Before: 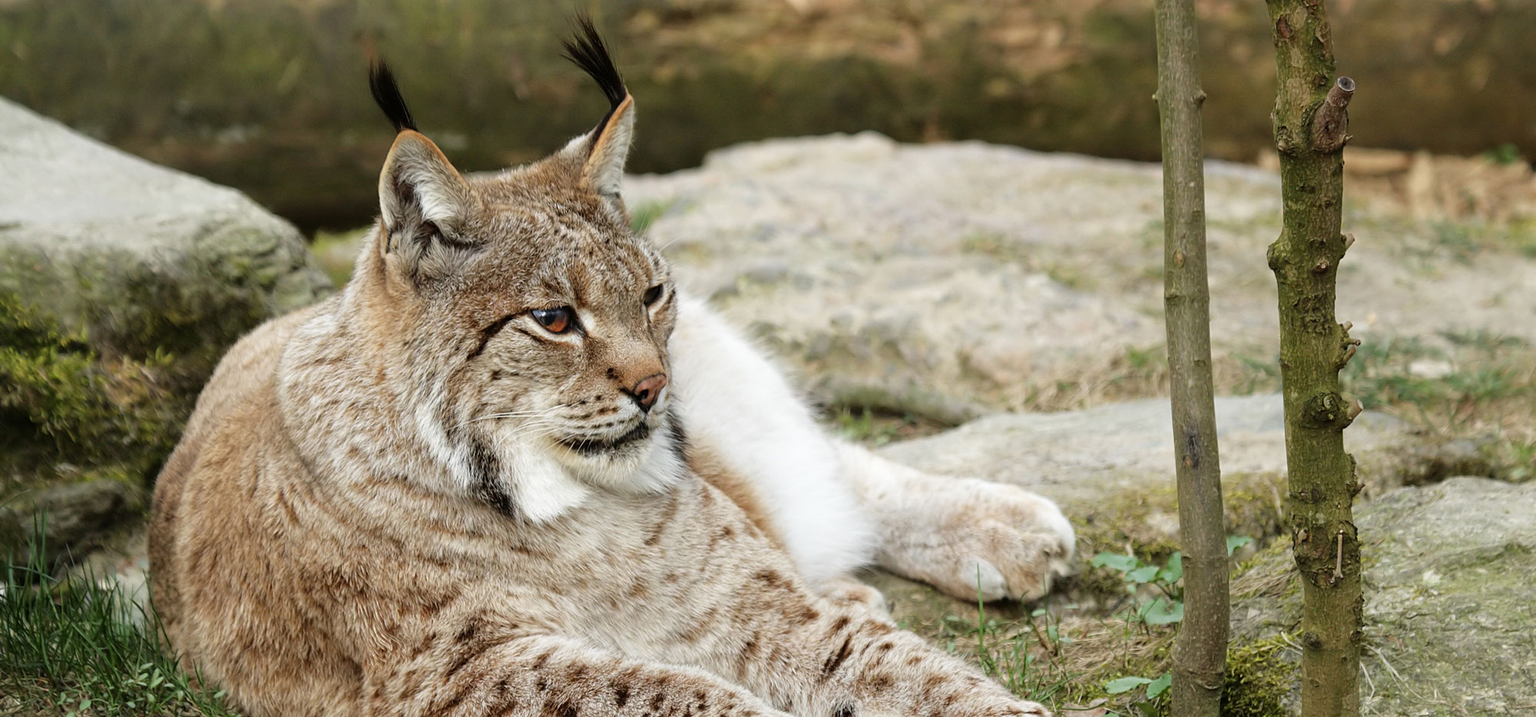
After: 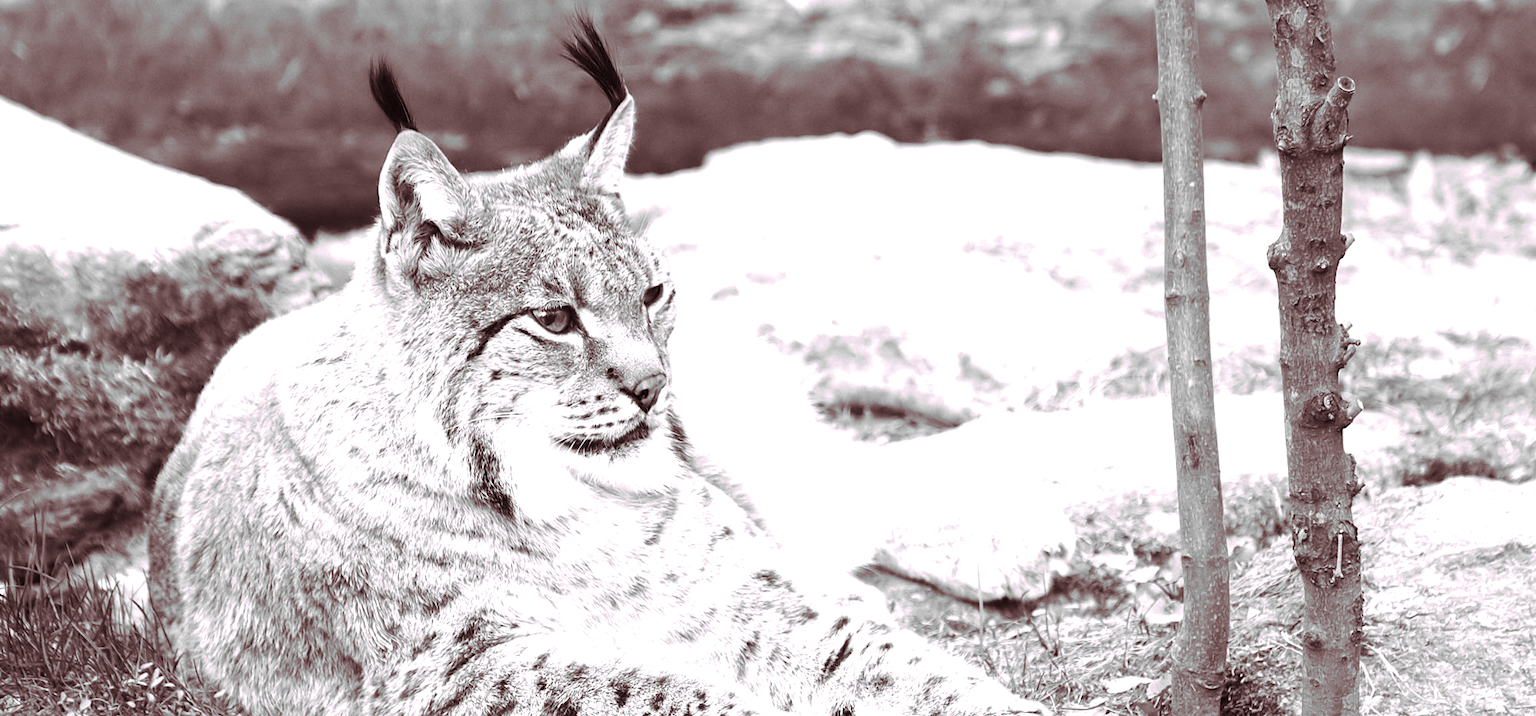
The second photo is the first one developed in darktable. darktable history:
white balance: red 0.954, blue 1.079
monochrome: on, module defaults
split-toning: highlights › hue 298.8°, highlights › saturation 0.73, compress 41.76%
exposure: black level correction 0, exposure 1.388 EV, compensate exposure bias true, compensate highlight preservation false
